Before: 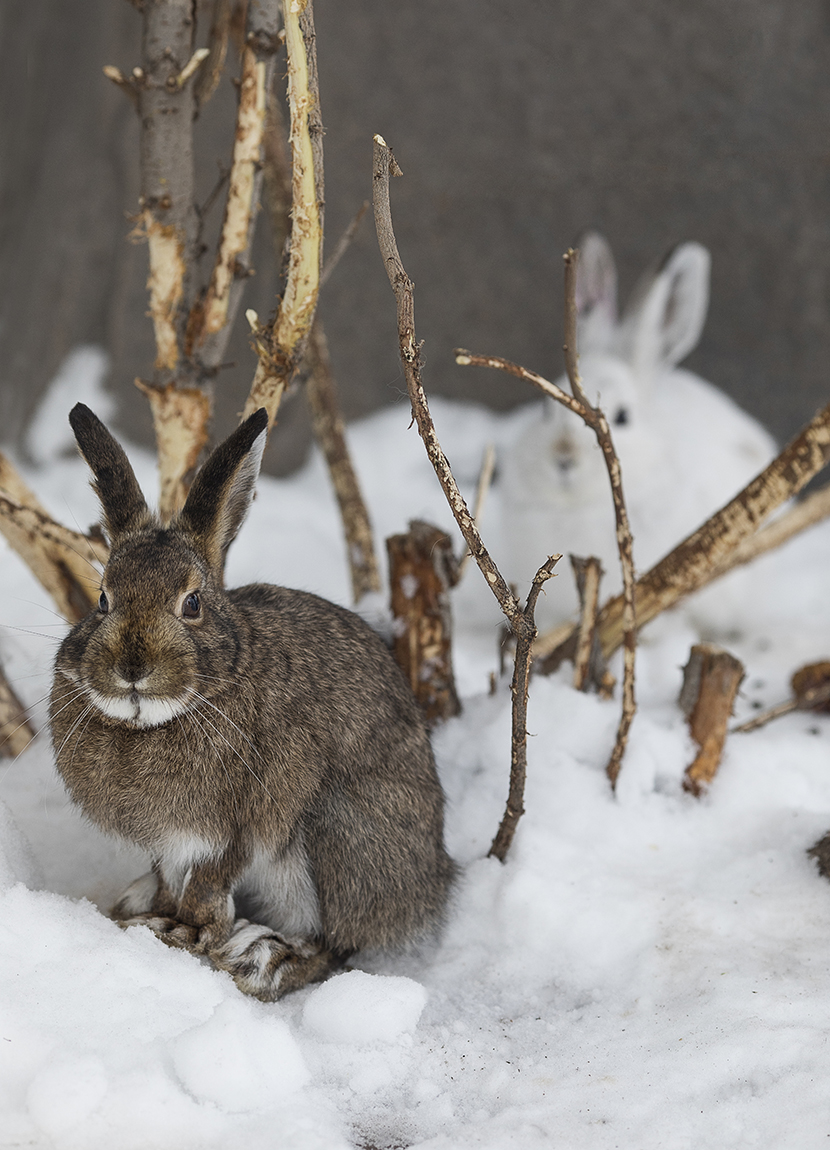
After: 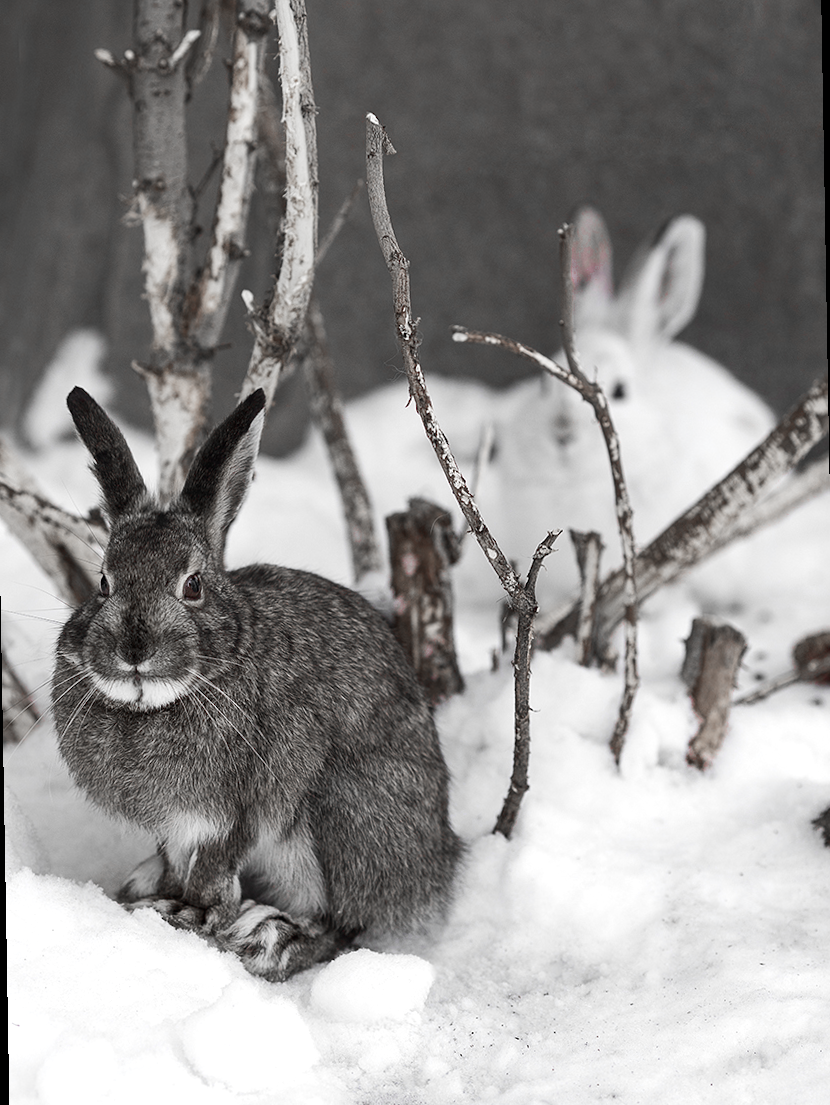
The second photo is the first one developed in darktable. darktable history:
rotate and perspective: rotation -1°, crop left 0.011, crop right 0.989, crop top 0.025, crop bottom 0.975
color zones: curves: ch0 [(0, 0.278) (0.143, 0.5) (0.286, 0.5) (0.429, 0.5) (0.571, 0.5) (0.714, 0.5) (0.857, 0.5) (1, 0.5)]; ch1 [(0, 1) (0.143, 0.165) (0.286, 0) (0.429, 0) (0.571, 0) (0.714, 0) (0.857, 0.5) (1, 0.5)]; ch2 [(0, 0.508) (0.143, 0.5) (0.286, 0.5) (0.429, 0.5) (0.571, 0.5) (0.714, 0.5) (0.857, 0.5) (1, 0.5)]
tone equalizer: -8 EV -0.417 EV, -7 EV -0.389 EV, -6 EV -0.333 EV, -5 EV -0.222 EV, -3 EV 0.222 EV, -2 EV 0.333 EV, -1 EV 0.389 EV, +0 EV 0.417 EV, edges refinement/feathering 500, mask exposure compensation -1.57 EV, preserve details no
